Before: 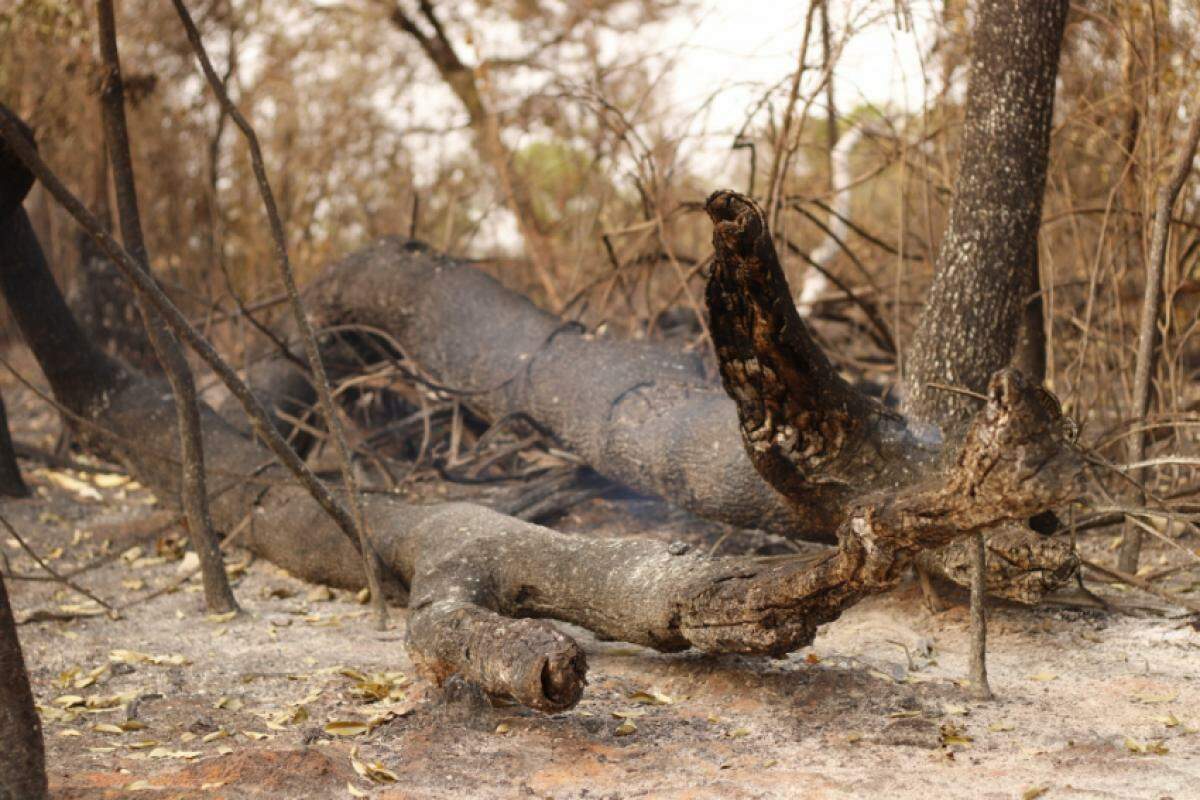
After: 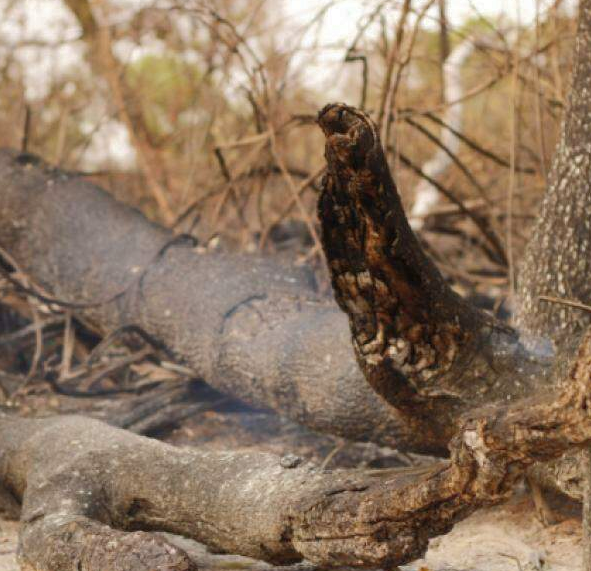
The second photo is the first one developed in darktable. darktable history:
base curve: curves: ch0 [(0, 0) (0.235, 0.266) (0.503, 0.496) (0.786, 0.72) (1, 1)]
crop: left 32.351%, top 10.922%, right 18.391%, bottom 17.61%
shadows and highlights: shadows 43.23, highlights 7.05
